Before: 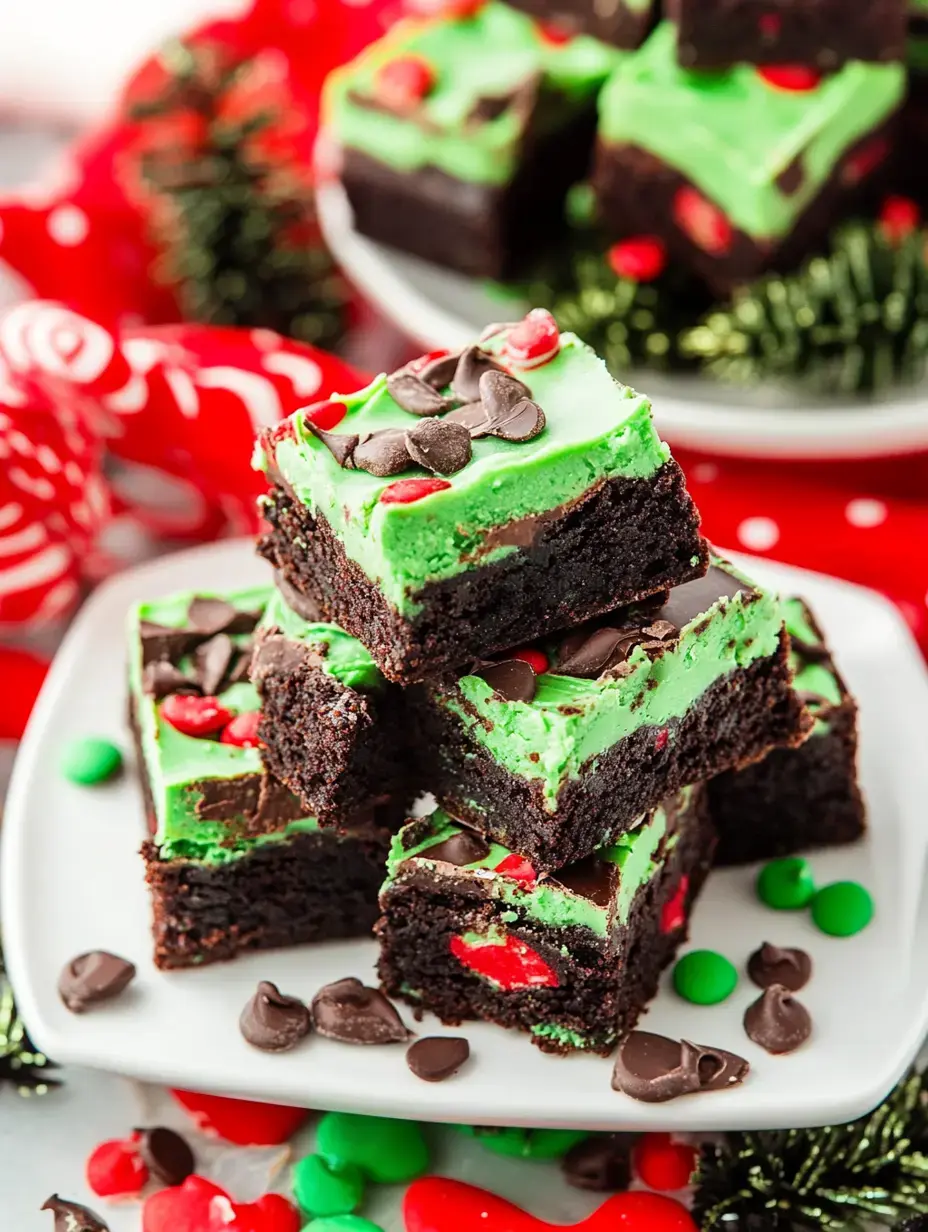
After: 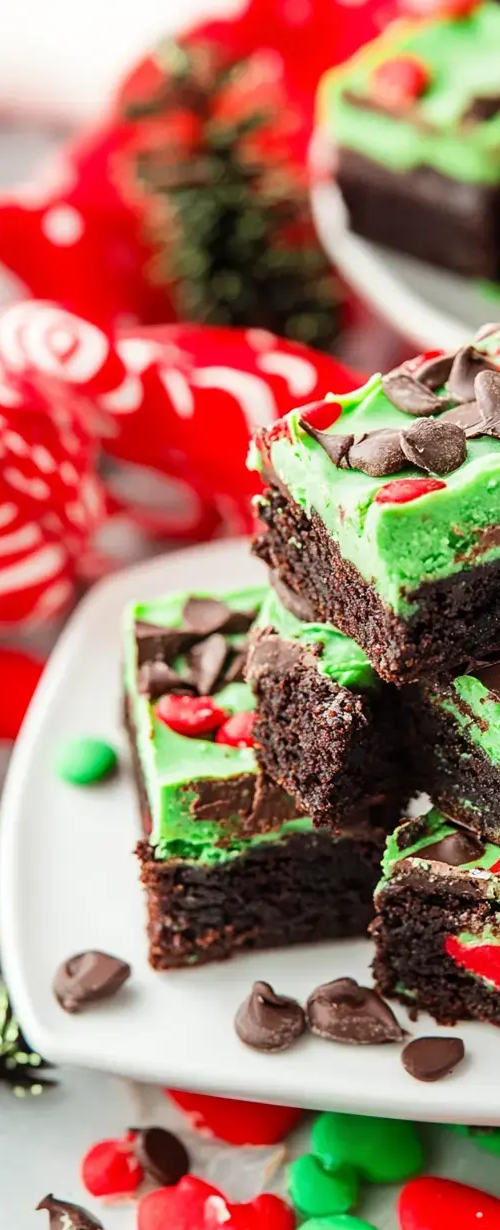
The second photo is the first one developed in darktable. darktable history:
crop: left 0.621%, right 45.427%, bottom 0.088%
